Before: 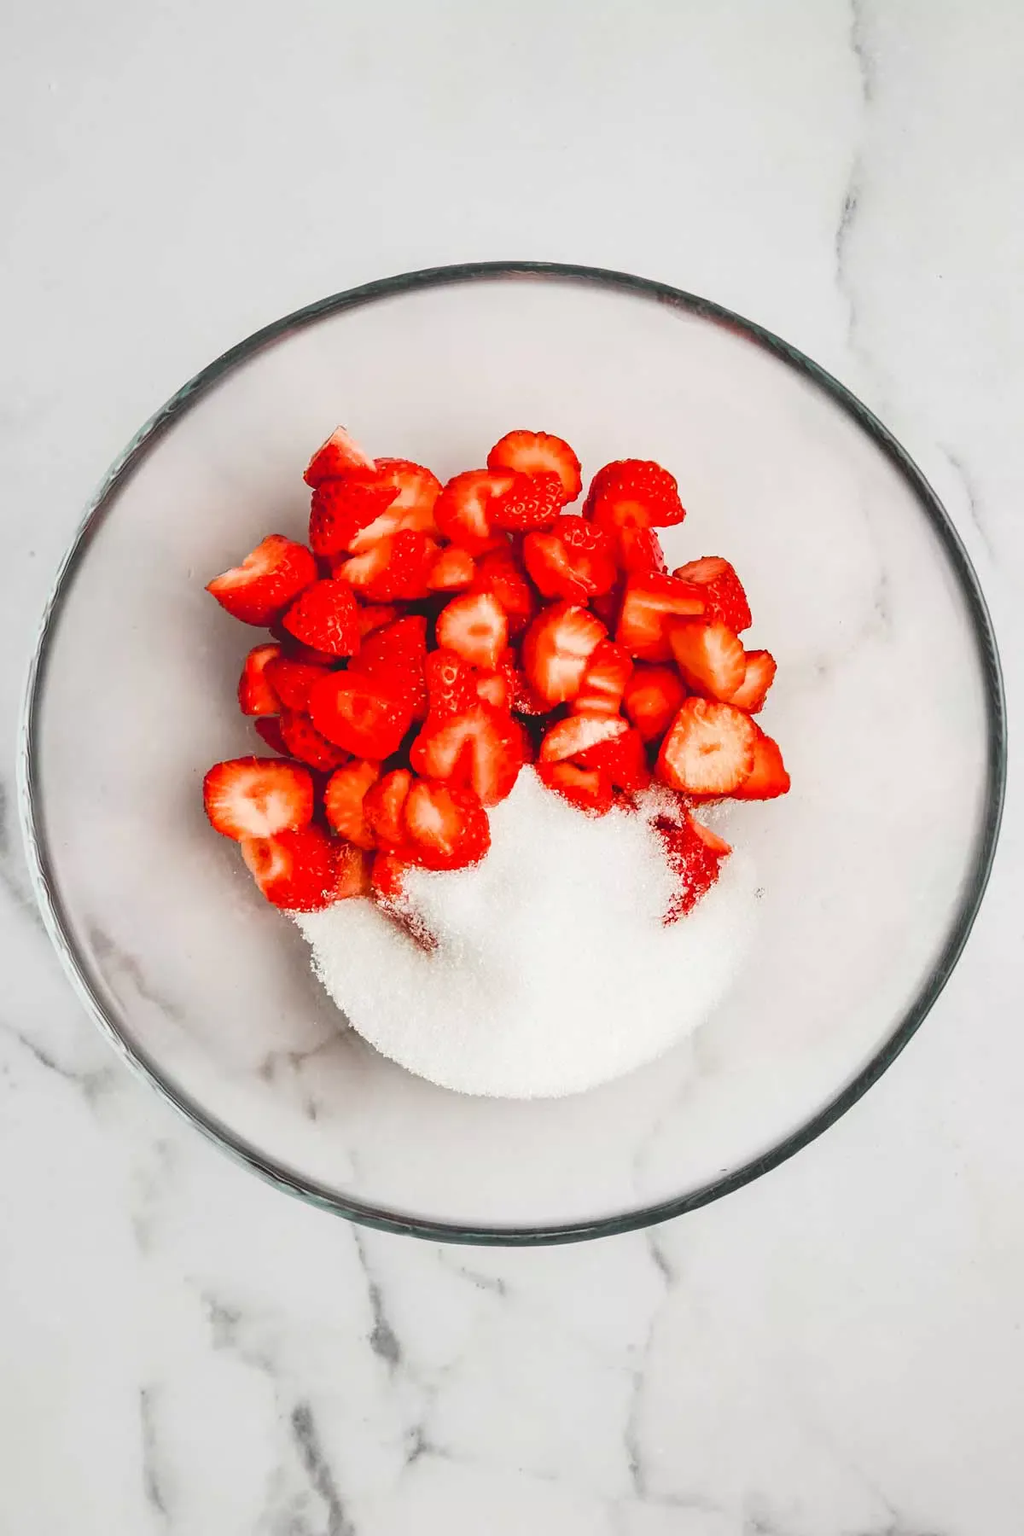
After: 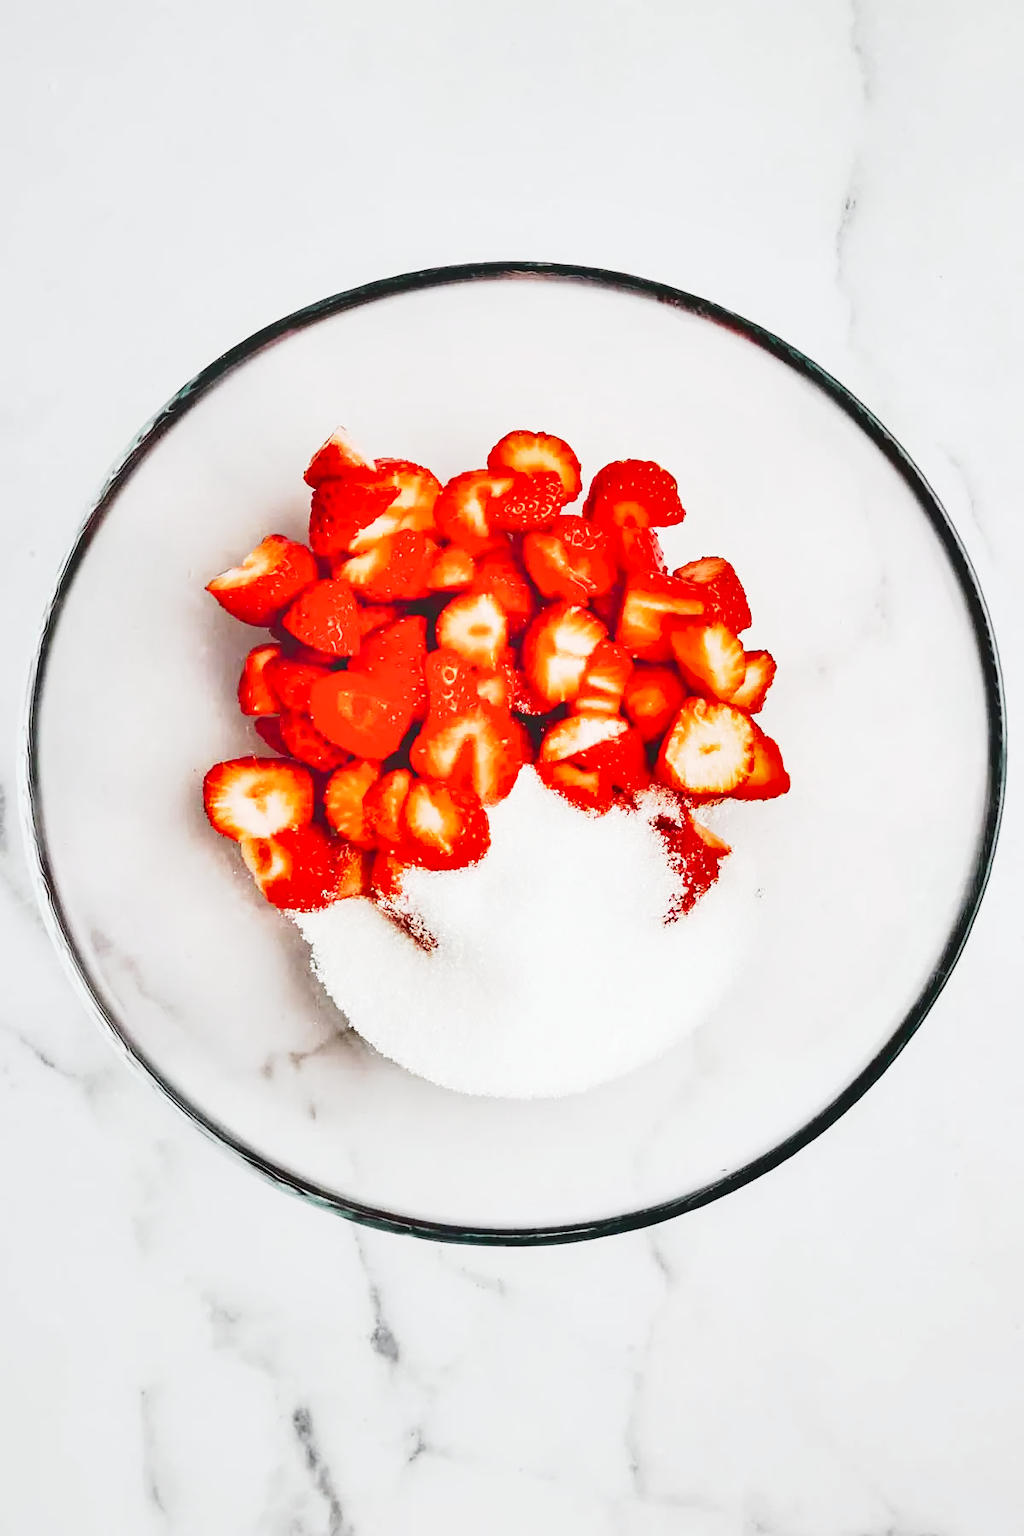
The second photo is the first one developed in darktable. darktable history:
exposure: black level correction 0, exposure 0.7 EV, compensate exposure bias true, compensate highlight preservation false
base curve: curves: ch0 [(0, 0) (0.088, 0.125) (0.176, 0.251) (0.354, 0.501) (0.613, 0.749) (1, 0.877)], preserve colors none
shadows and highlights: soften with gaussian
white balance: red 0.988, blue 1.017
